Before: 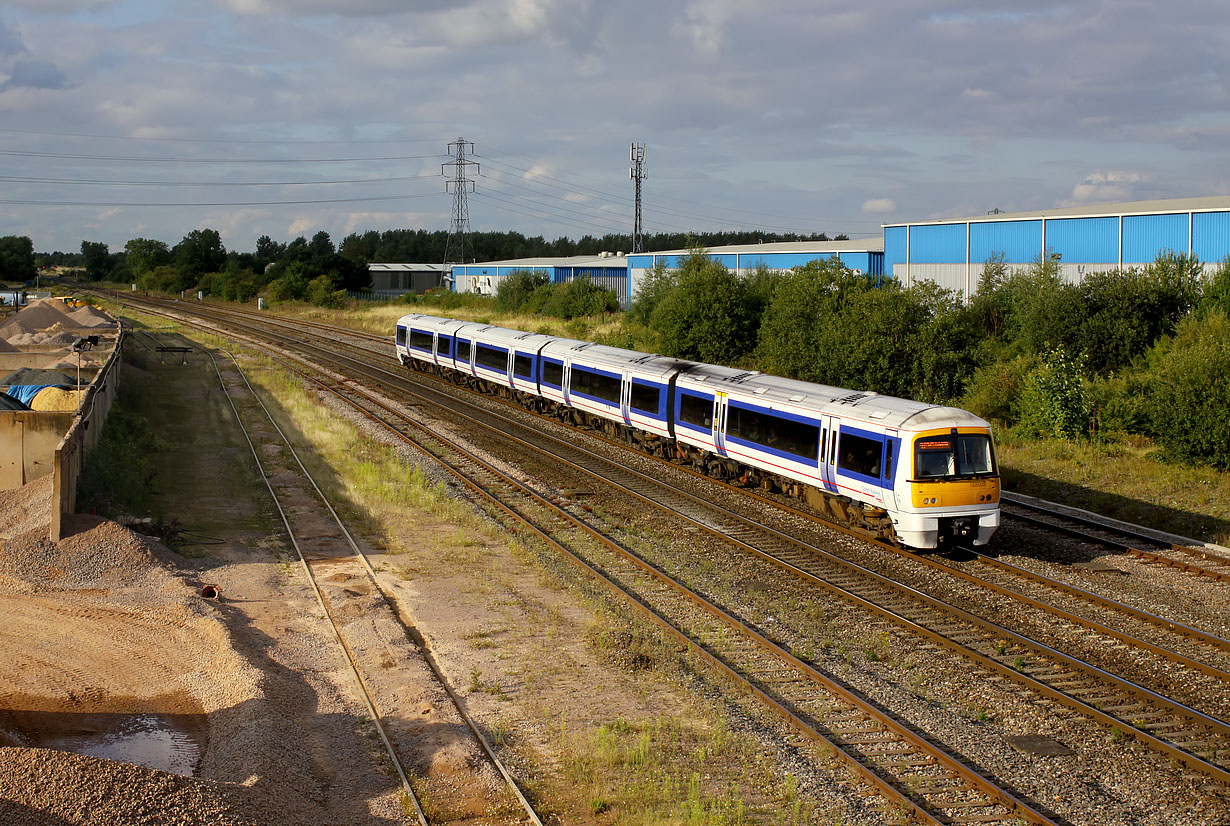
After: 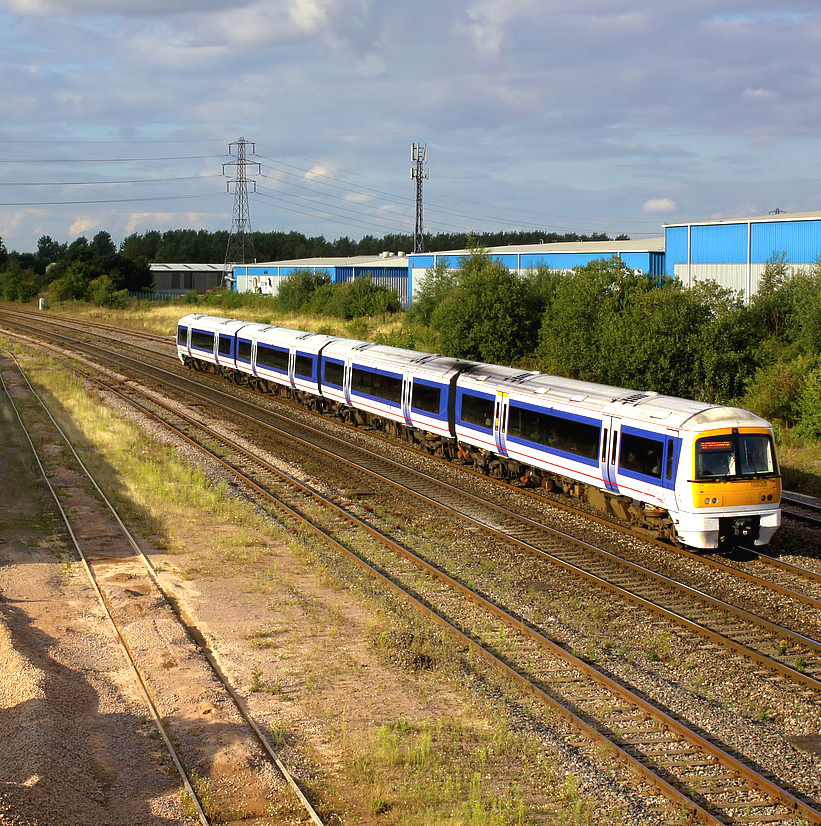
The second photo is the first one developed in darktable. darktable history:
velvia: on, module defaults
crop and rotate: left 17.805%, right 15.388%
exposure: black level correction -0.002, exposure 0.537 EV, compensate highlight preservation false
base curve: curves: ch0 [(0, 0) (0.74, 0.67) (1, 1)], preserve colors none
